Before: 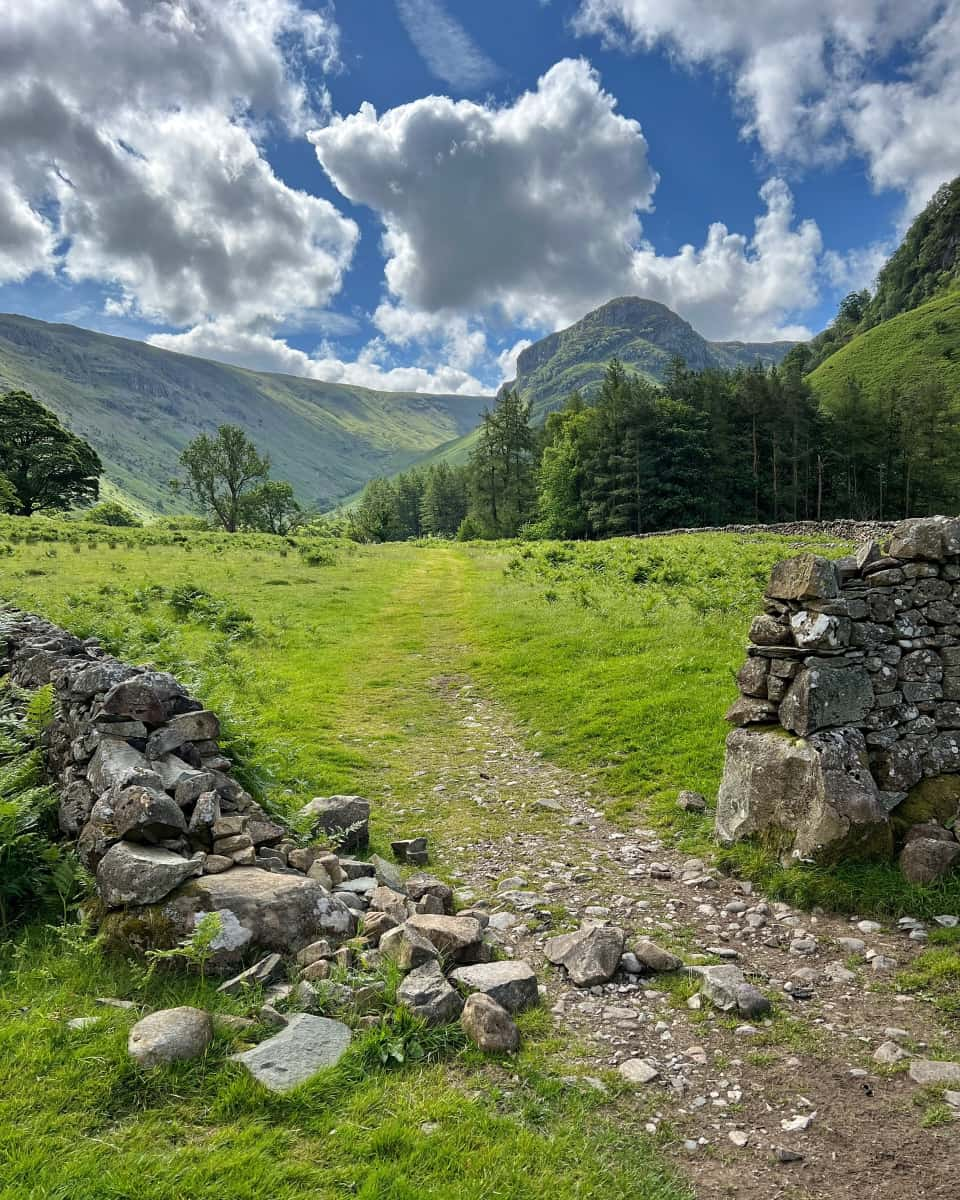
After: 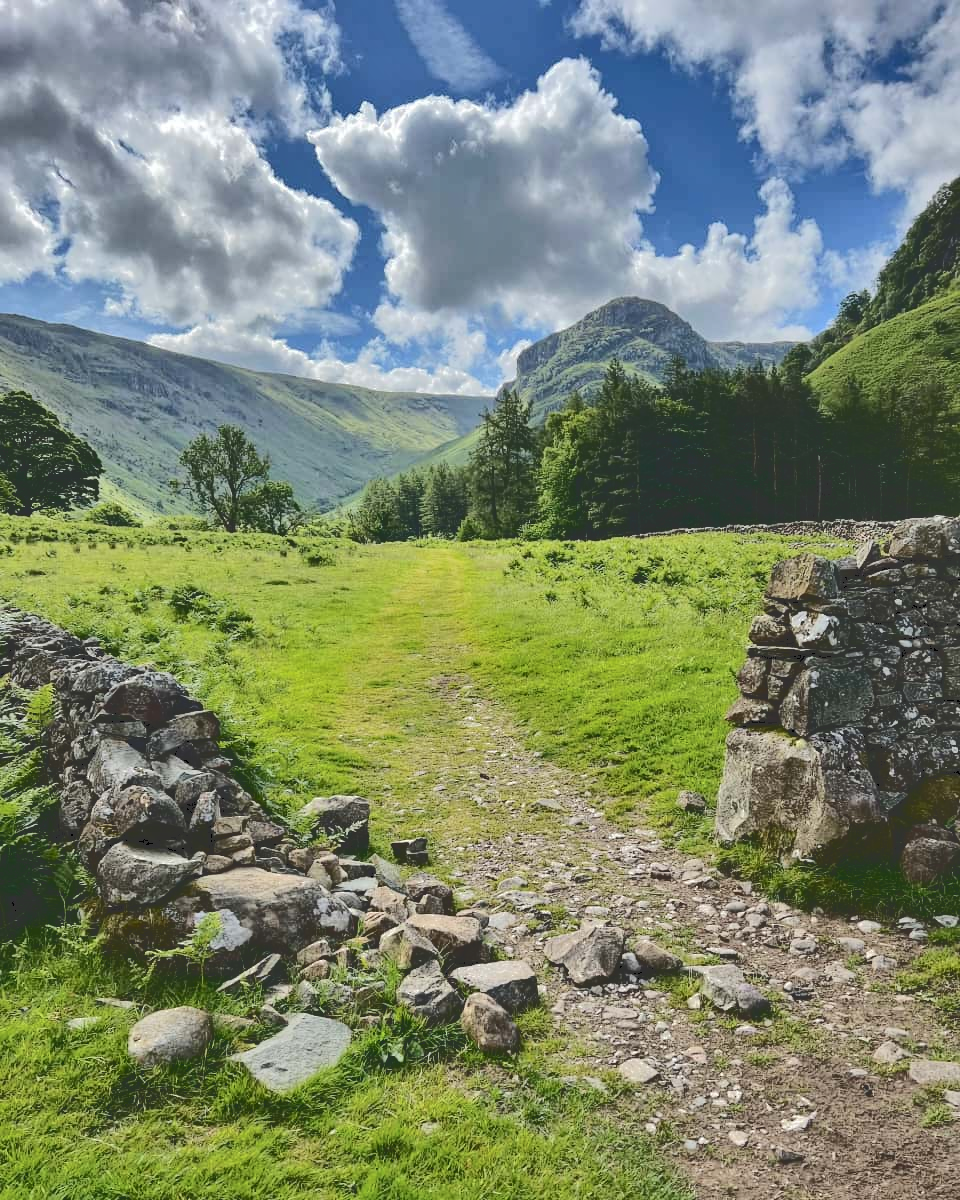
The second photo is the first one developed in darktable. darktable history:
shadows and highlights: radius 117.34, shadows 42.38, highlights -61.87, soften with gaussian
tone curve: curves: ch0 [(0, 0) (0.003, 0.198) (0.011, 0.198) (0.025, 0.198) (0.044, 0.198) (0.069, 0.201) (0.1, 0.202) (0.136, 0.207) (0.177, 0.212) (0.224, 0.222) (0.277, 0.27) (0.335, 0.332) (0.399, 0.422) (0.468, 0.542) (0.543, 0.626) (0.623, 0.698) (0.709, 0.764) (0.801, 0.82) (0.898, 0.863) (1, 1)], color space Lab, independent channels
